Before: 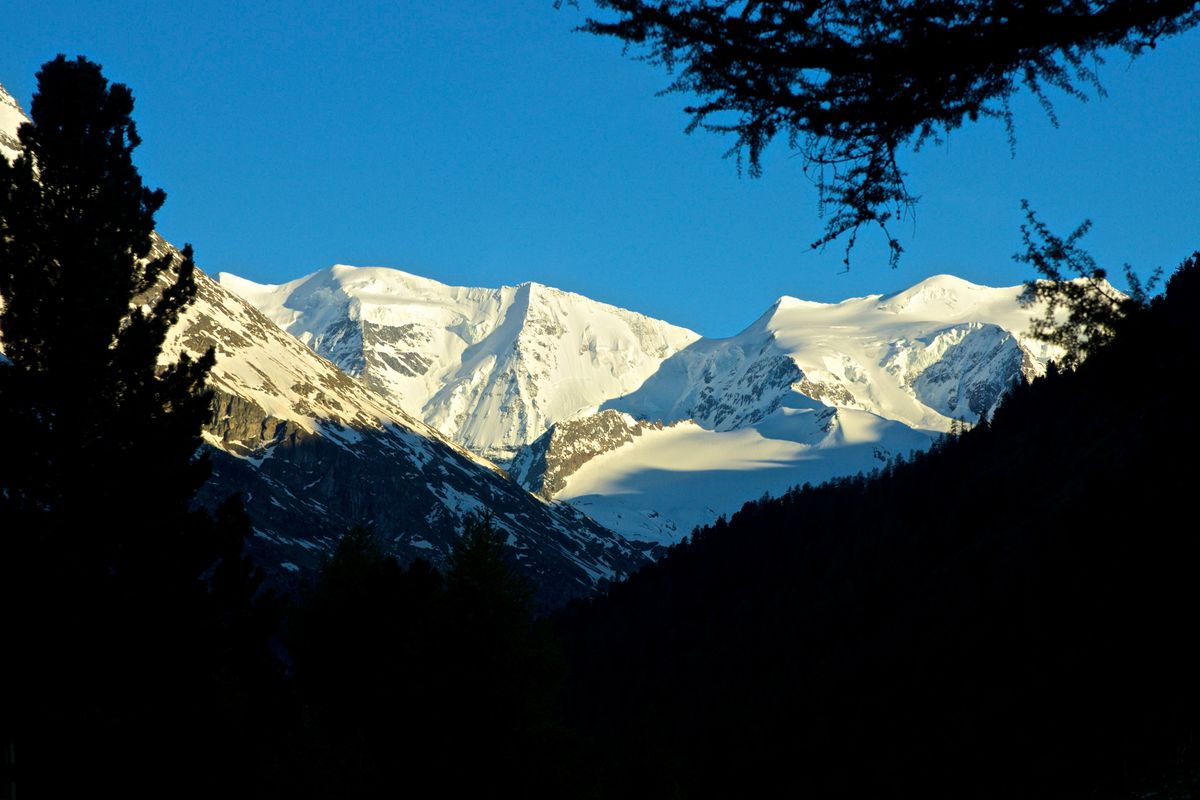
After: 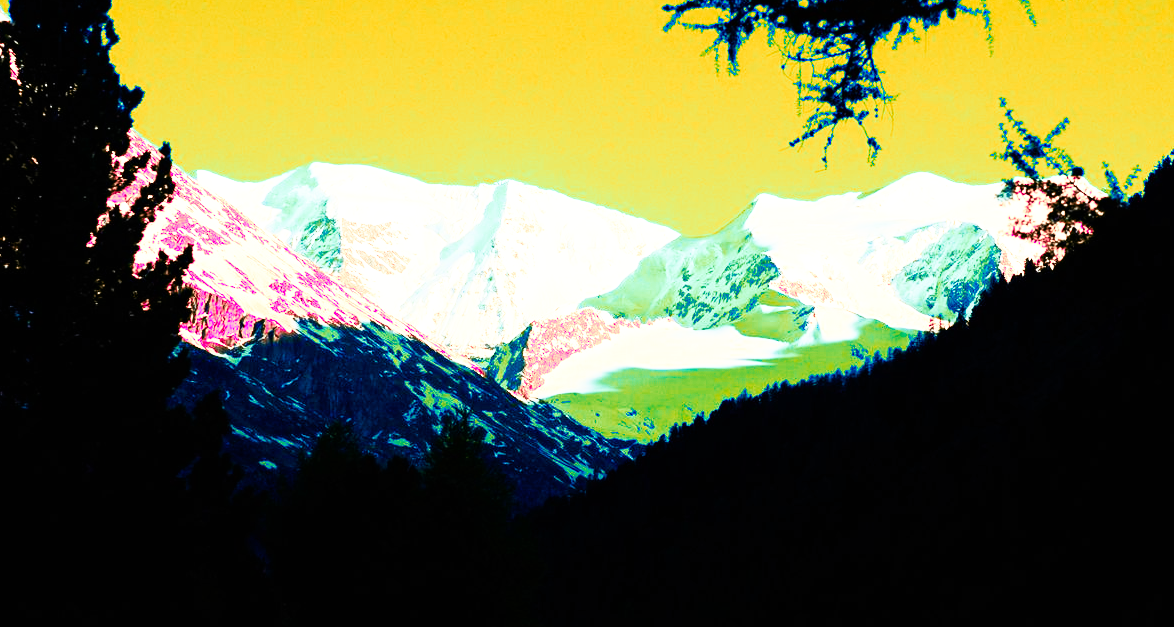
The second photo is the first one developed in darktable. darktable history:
contrast brightness saturation: contrast 0.041, saturation 0.163
exposure: exposure 0.512 EV, compensate exposure bias true, compensate highlight preservation false
crop and rotate: left 1.838%, top 12.8%, right 0.262%, bottom 8.78%
color zones: curves: ch2 [(0, 0.488) (0.143, 0.417) (0.286, 0.212) (0.429, 0.179) (0.571, 0.154) (0.714, 0.415) (0.857, 0.495) (1, 0.488)]
tone equalizer: -8 EV 0.018 EV, -7 EV -0.009 EV, -6 EV 0.012 EV, -5 EV 0.026 EV, -4 EV 0.276 EV, -3 EV 0.638 EV, -2 EV 0.577 EV, -1 EV 0.195 EV, +0 EV 0.029 EV, edges refinement/feathering 500, mask exposure compensation -1.57 EV, preserve details no
color balance rgb: linear chroma grading › global chroma 6.607%, perceptual saturation grading › global saturation 29.584%, global vibrance 20%
base curve: curves: ch0 [(0, 0) (0.007, 0.004) (0.027, 0.03) (0.046, 0.07) (0.207, 0.54) (0.442, 0.872) (0.673, 0.972) (1, 1)], preserve colors none
